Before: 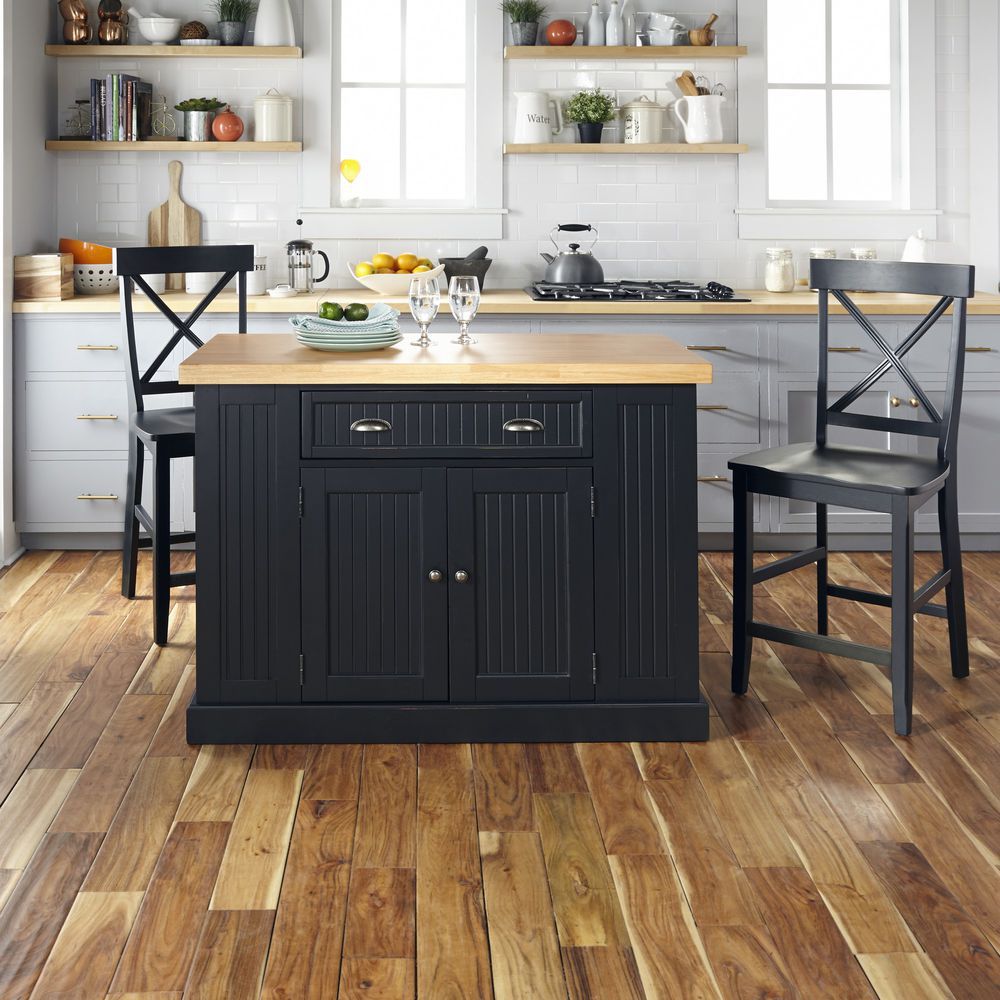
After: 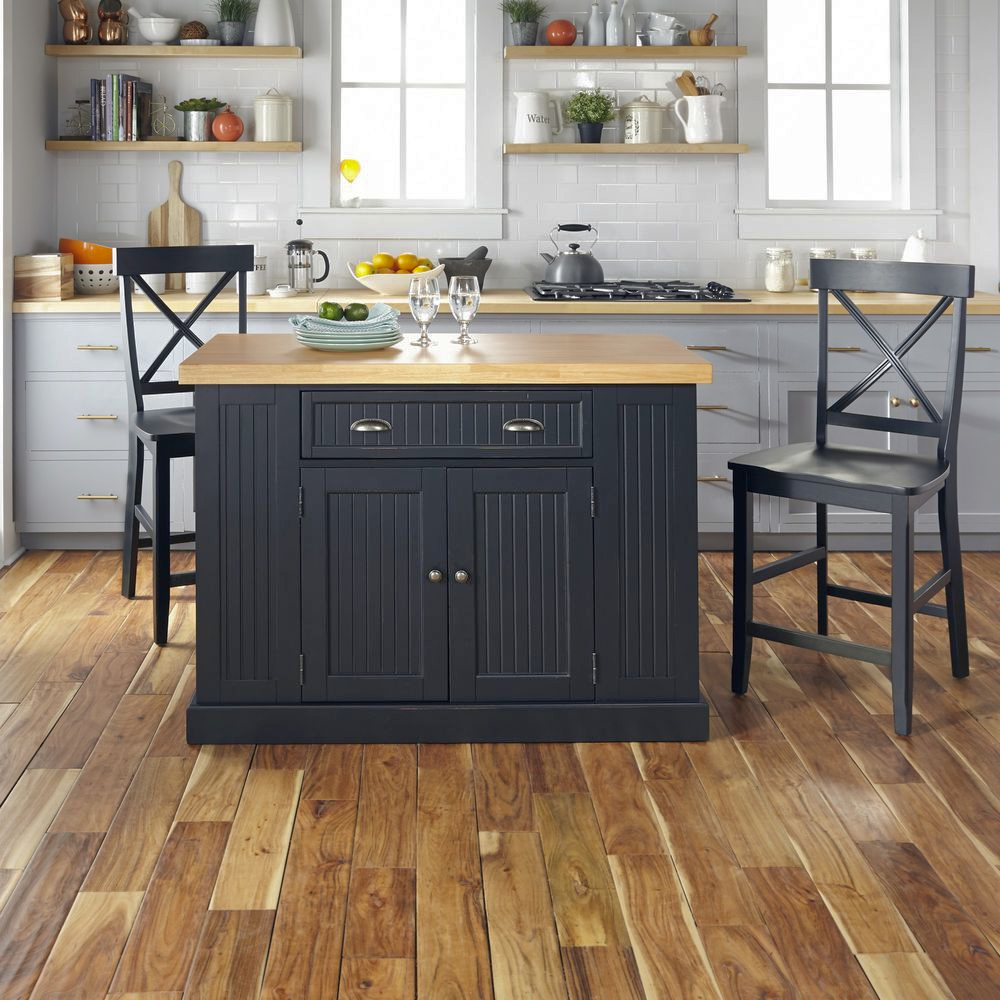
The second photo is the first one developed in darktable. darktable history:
shadows and highlights: on, module defaults
color calibration: illuminant same as pipeline (D50), adaptation XYZ, x 0.346, y 0.357, temperature 5014.28 K
